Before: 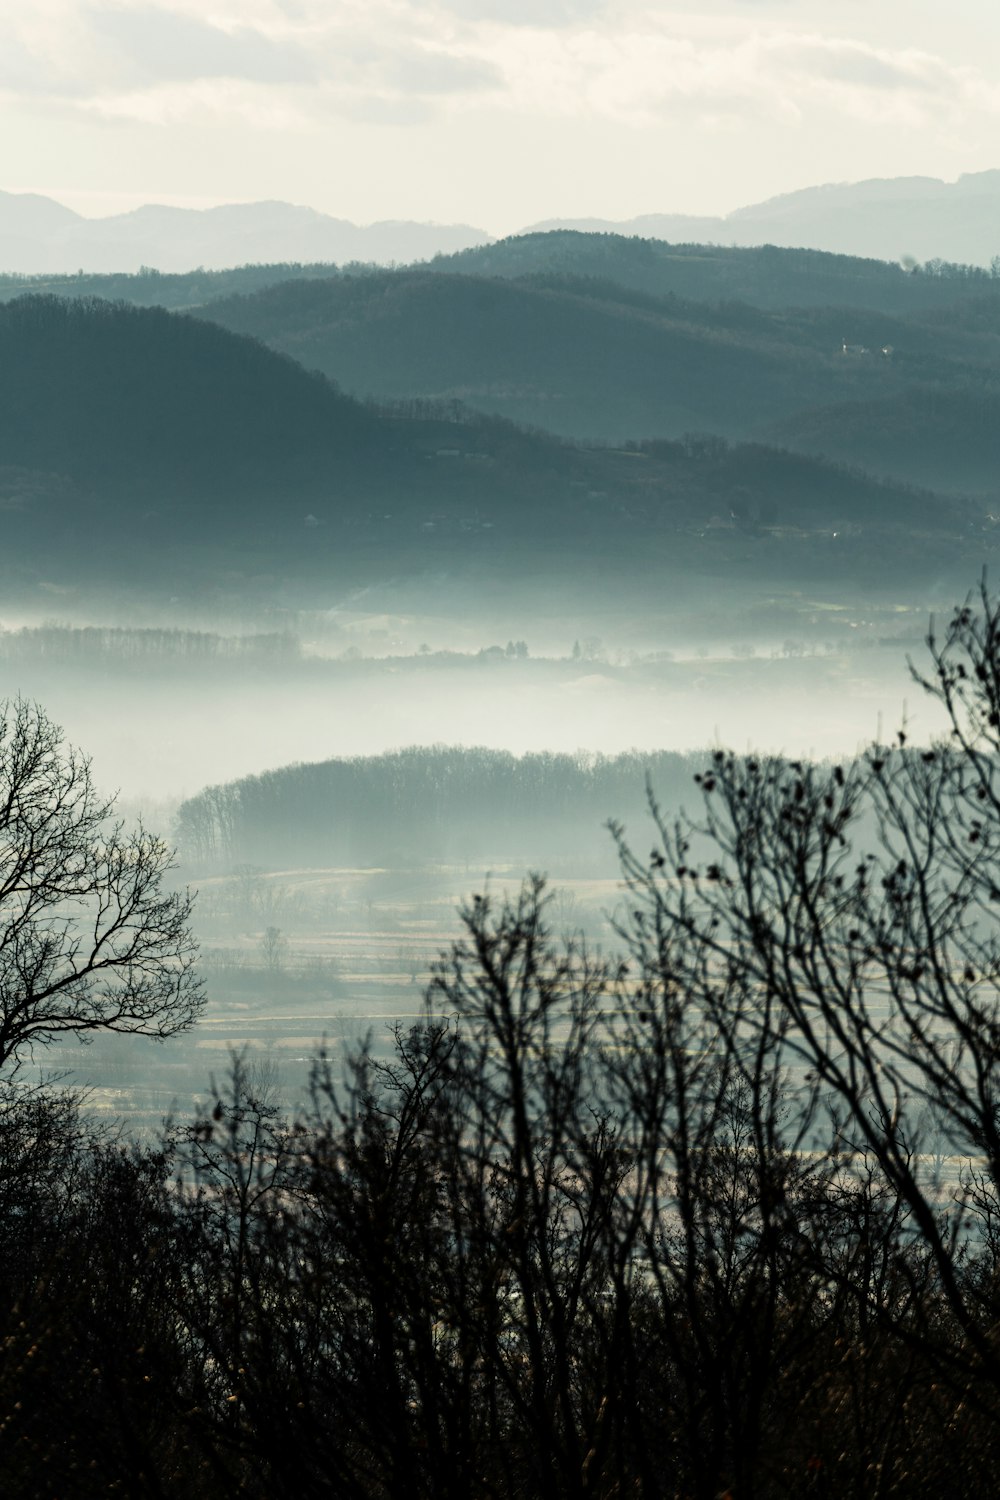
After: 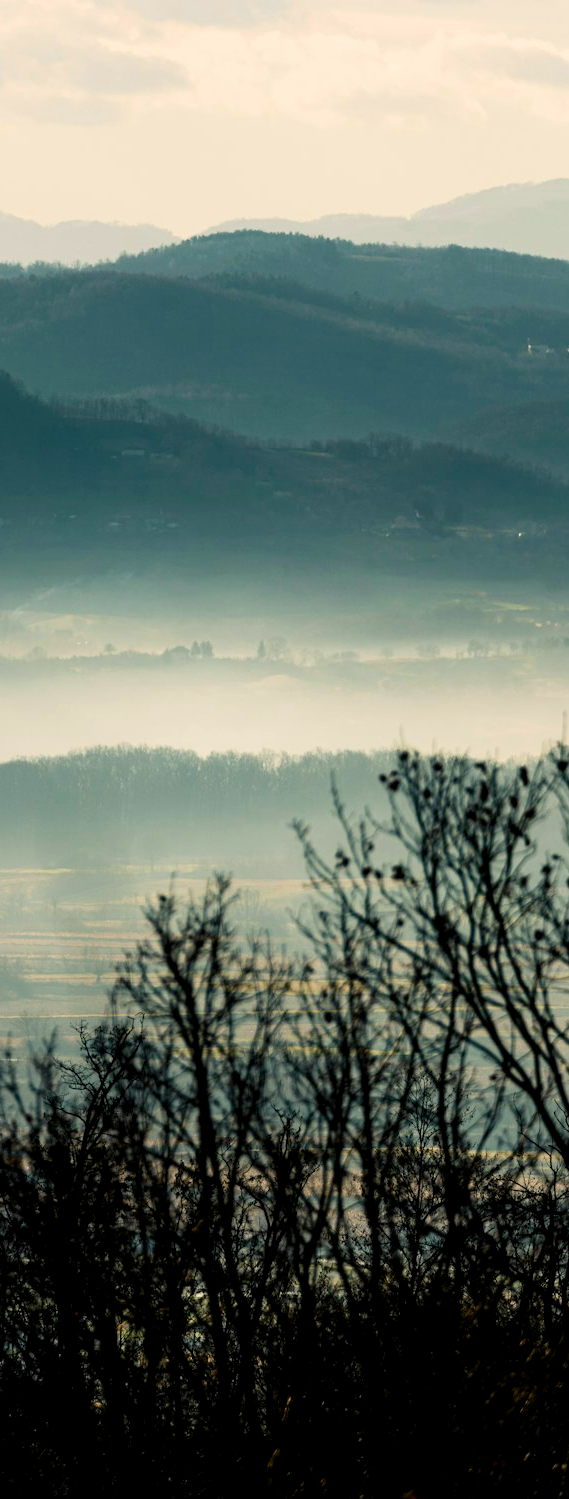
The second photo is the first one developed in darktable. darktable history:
exposure: compensate exposure bias true, compensate highlight preservation false
color balance rgb: highlights gain › chroma 1.615%, highlights gain › hue 56.28°, global offset › luminance -0.365%, perceptual saturation grading › global saturation 30.326%, global vibrance 16.588%, saturation formula JzAzBz (2021)
crop: left 31.516%, top 0.019%, right 11.552%
